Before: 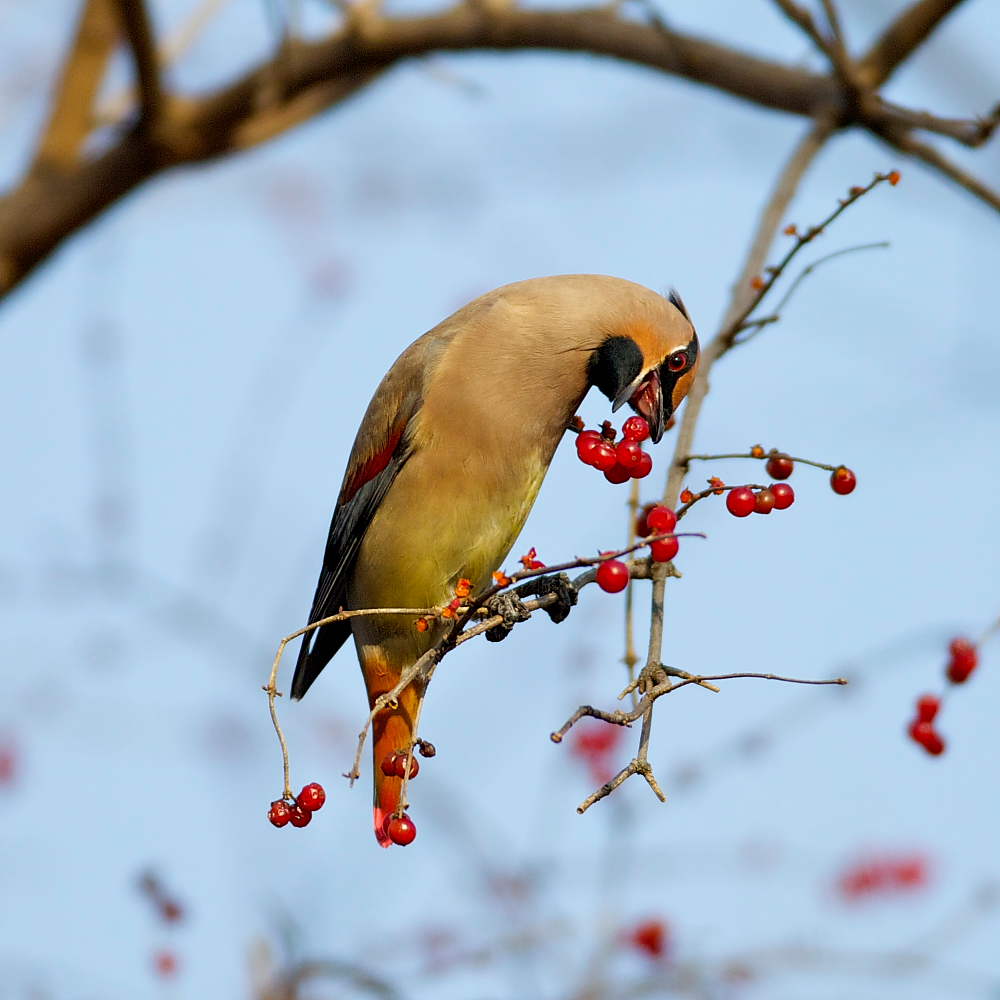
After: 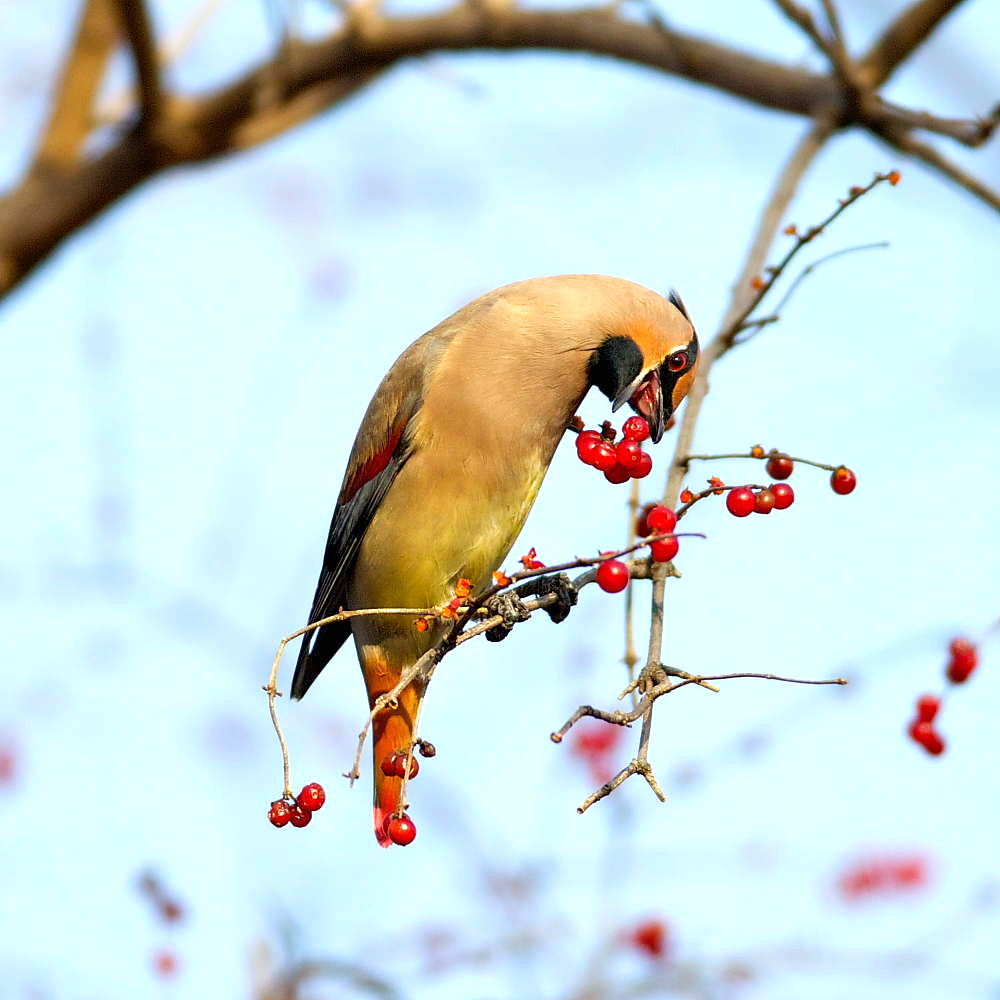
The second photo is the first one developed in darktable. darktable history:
exposure: exposure 0.662 EV, compensate highlight preservation false
